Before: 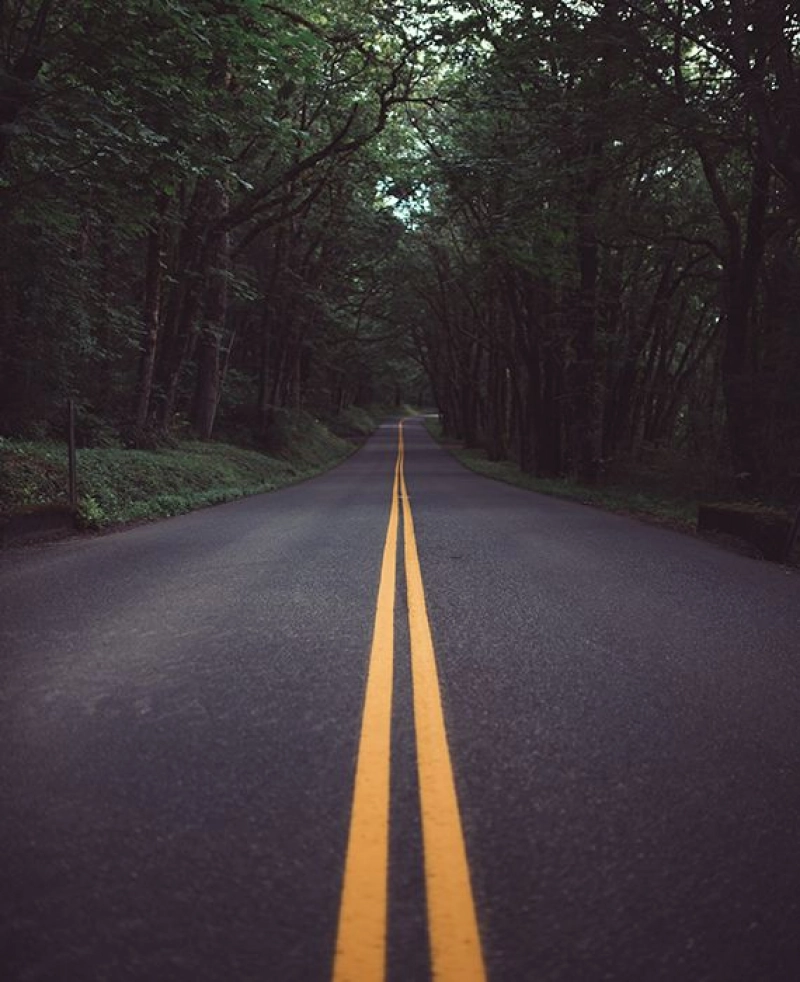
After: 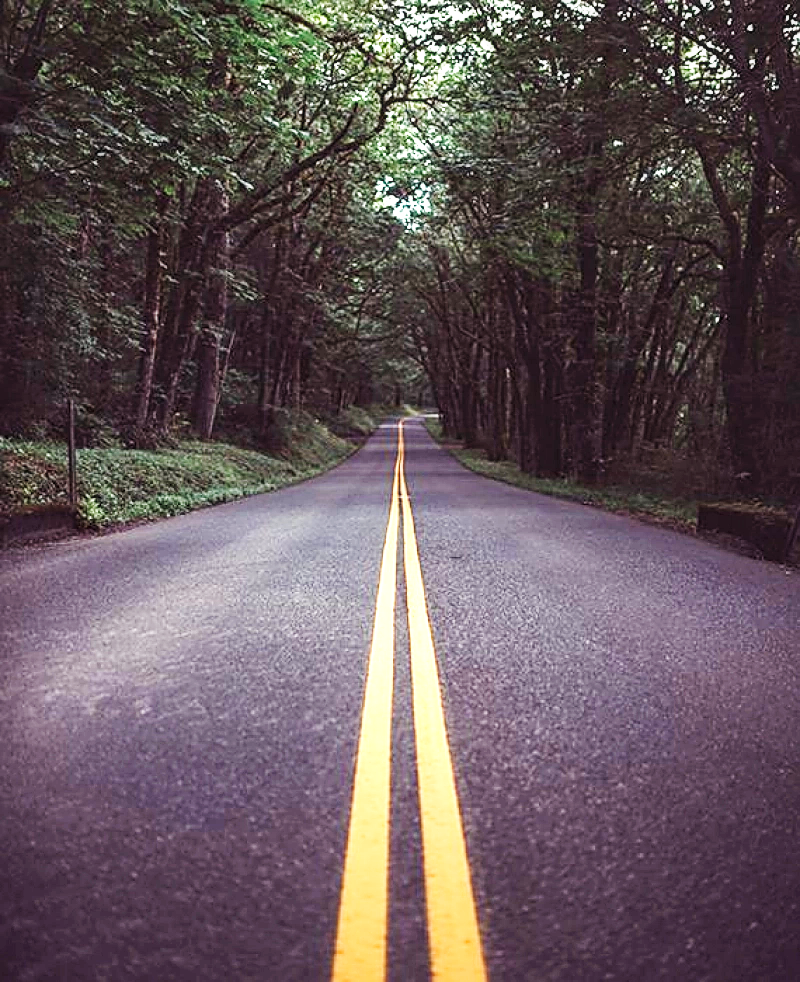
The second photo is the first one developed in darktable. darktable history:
base curve: curves: ch0 [(0, 0.003) (0.001, 0.002) (0.006, 0.004) (0.02, 0.022) (0.048, 0.086) (0.094, 0.234) (0.162, 0.431) (0.258, 0.629) (0.385, 0.8) (0.548, 0.918) (0.751, 0.988) (1, 1)], preserve colors none
color calibration: gray › normalize channels true, x 0.342, y 0.355, temperature 5138.45 K, gamut compression 0.016
local contrast: detail 130%
exposure: exposure 0.481 EV, compensate highlight preservation false
sharpen: on, module defaults
